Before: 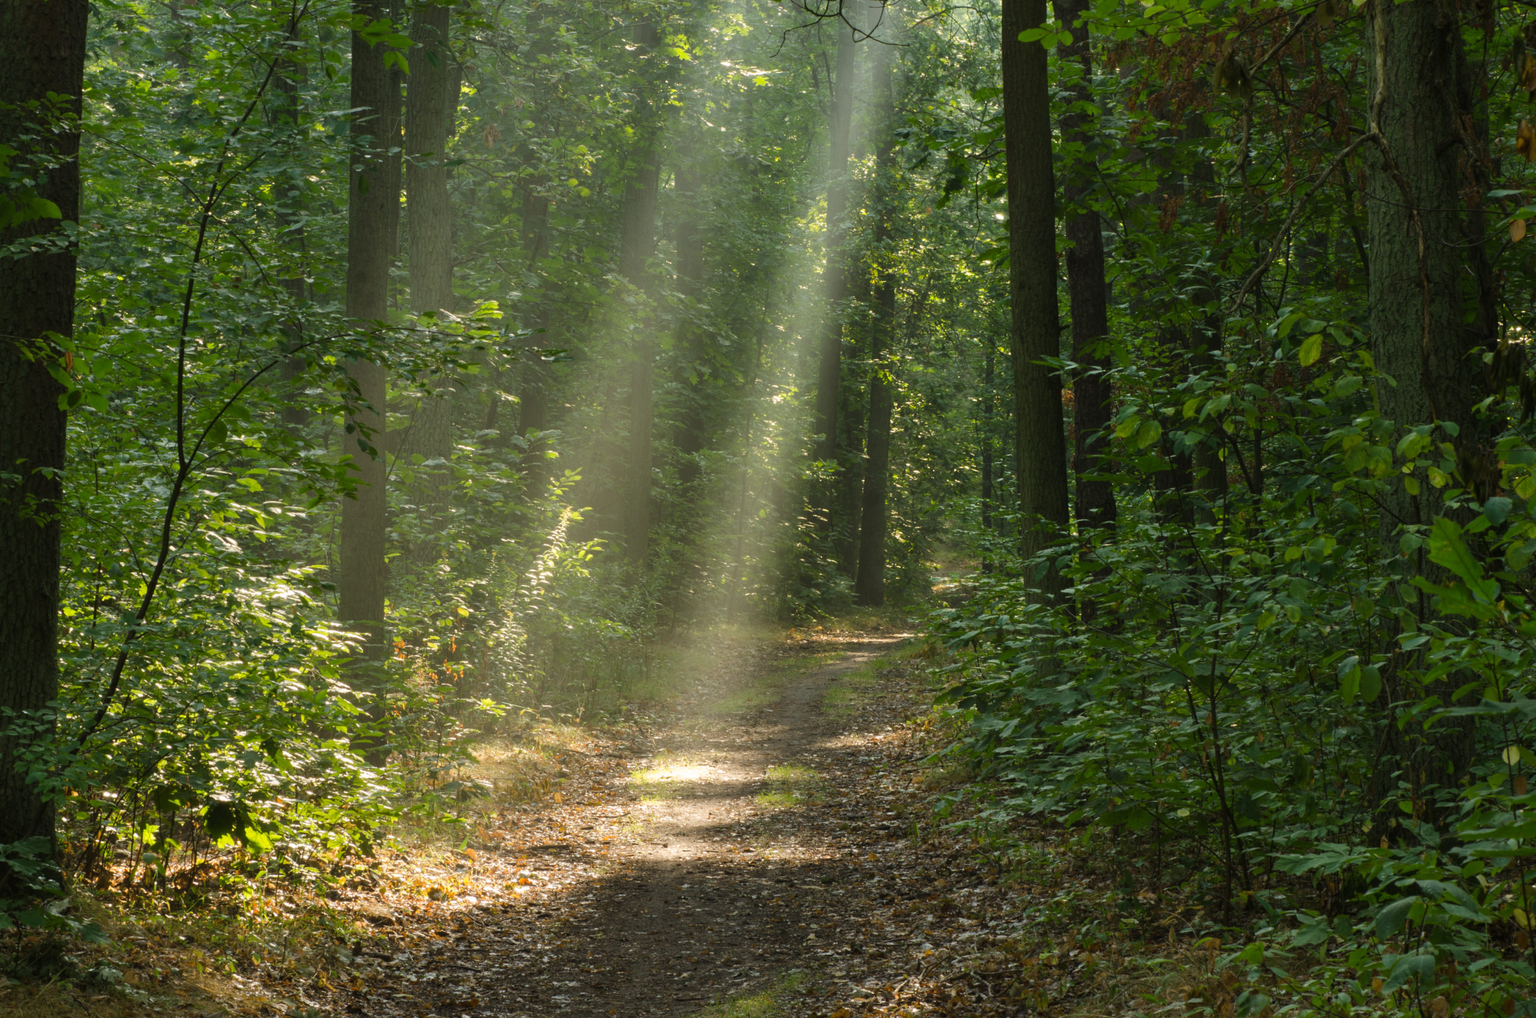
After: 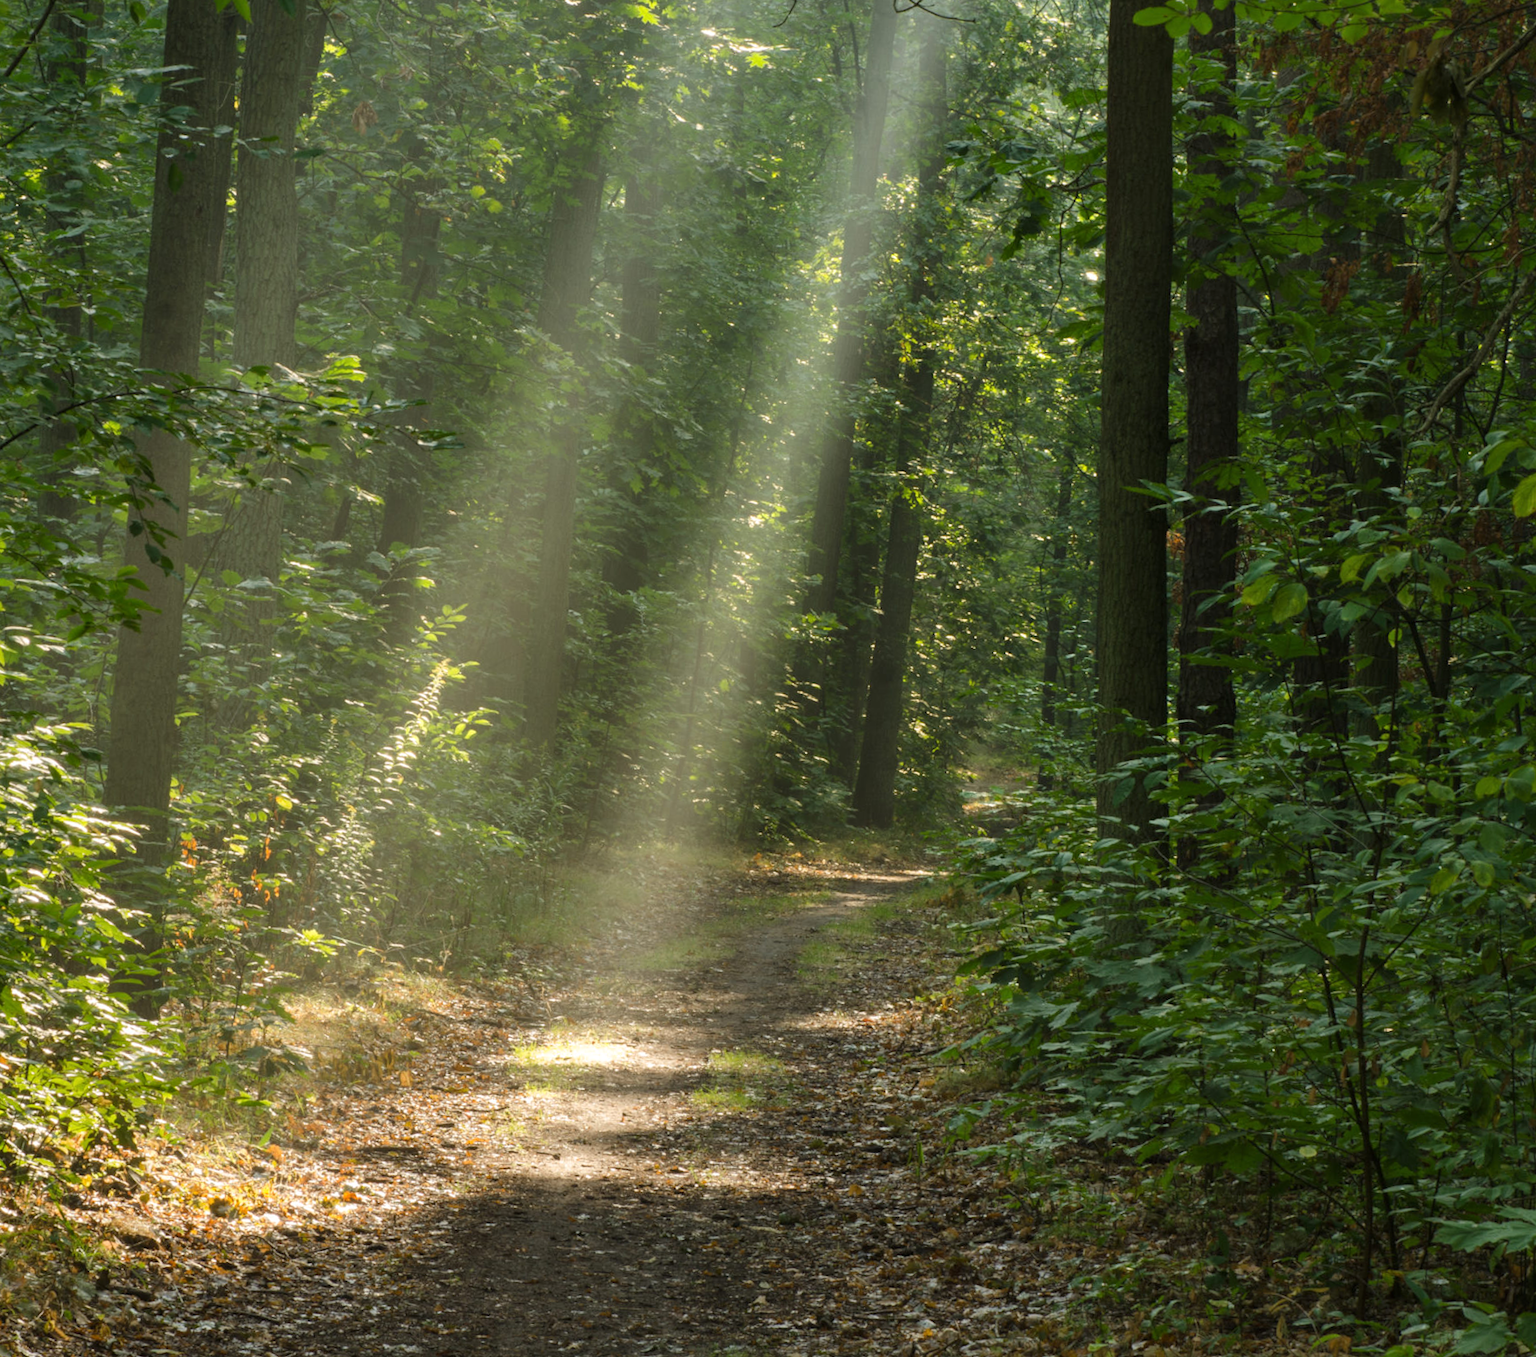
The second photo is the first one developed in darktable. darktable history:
crop and rotate: angle -3.27°, left 14.277%, top 0.028%, right 10.766%, bottom 0.028%
local contrast: mode bilateral grid, contrast 100, coarseness 100, detail 108%, midtone range 0.2
